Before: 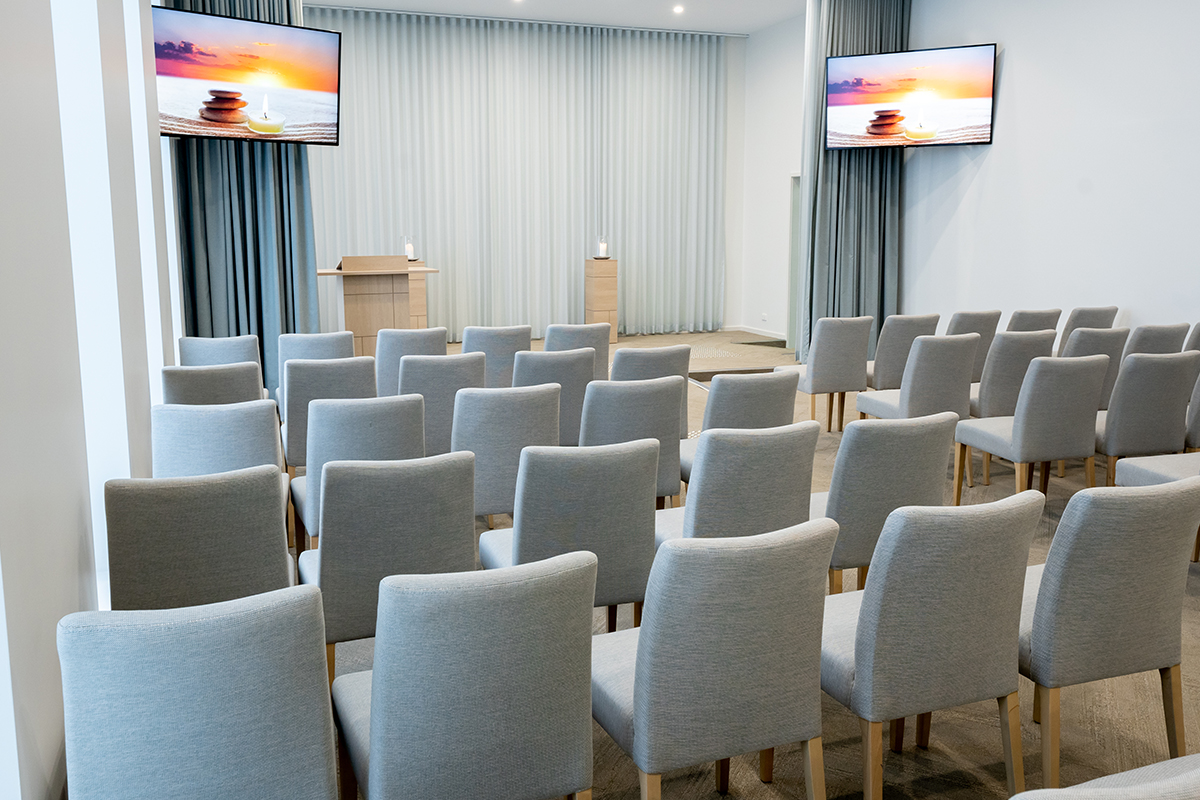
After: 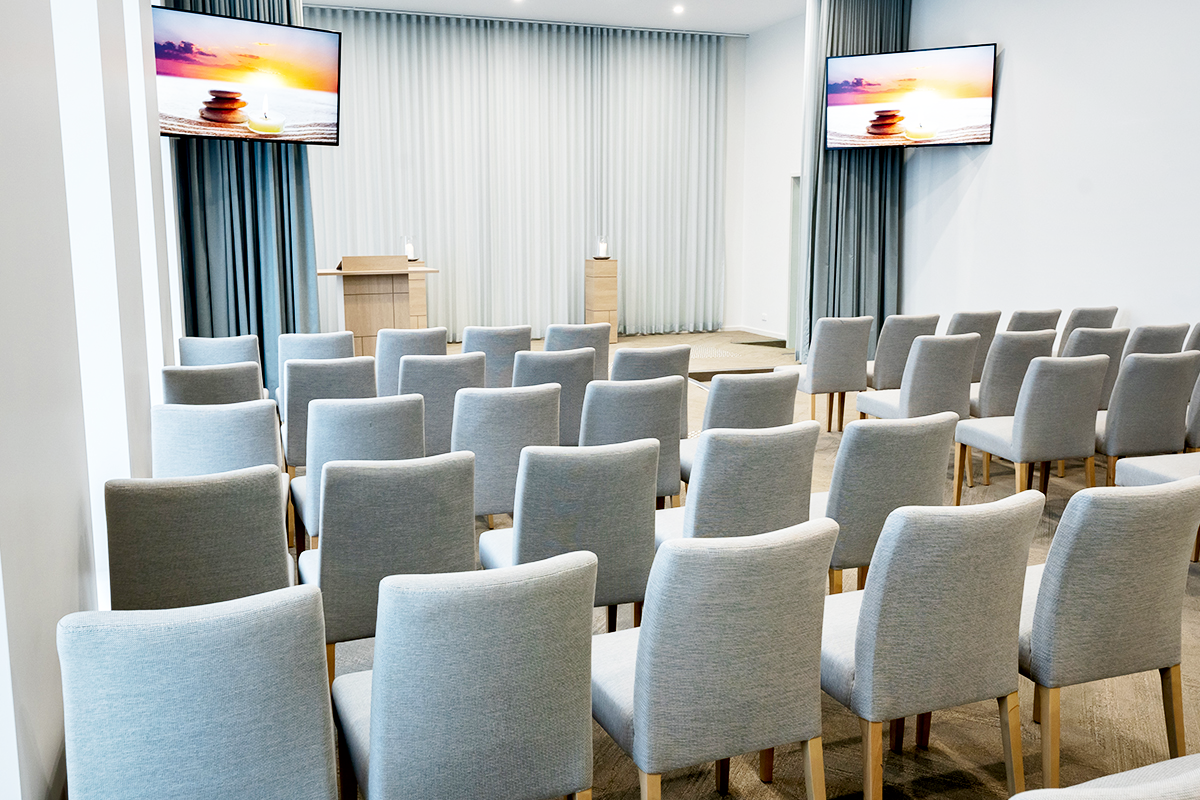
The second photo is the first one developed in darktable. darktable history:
base curve: curves: ch0 [(0, 0) (0.005, 0.002) (0.15, 0.3) (0.4, 0.7) (0.75, 0.95) (1, 1)], preserve colors none
exposure: exposure -0.242 EV, compensate highlight preservation false
shadows and highlights: soften with gaussian
local contrast: mode bilateral grid, contrast 20, coarseness 50, detail 120%, midtone range 0.2
